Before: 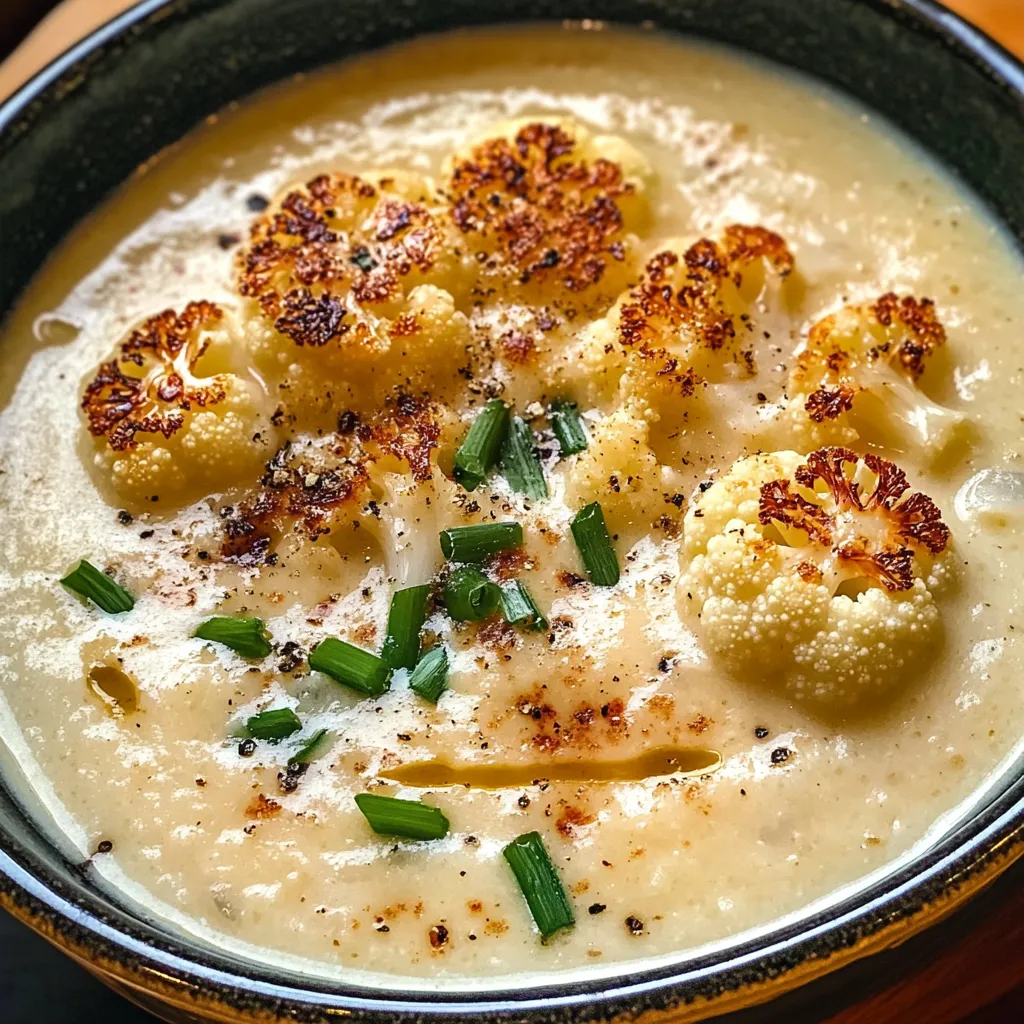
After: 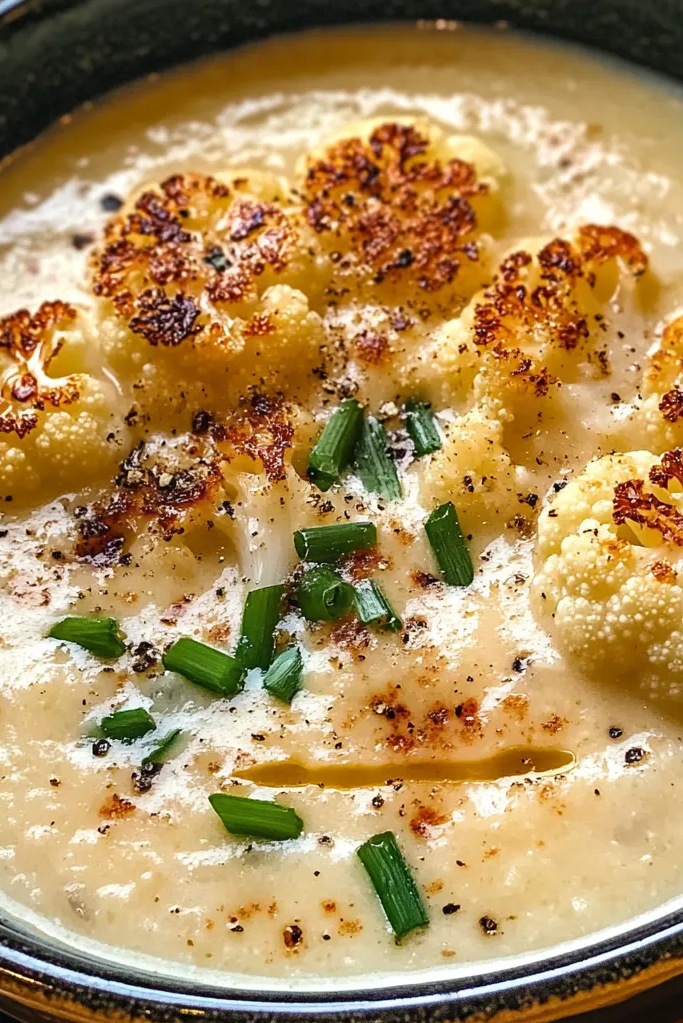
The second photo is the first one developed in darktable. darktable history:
crop and rotate: left 14.342%, right 18.926%
